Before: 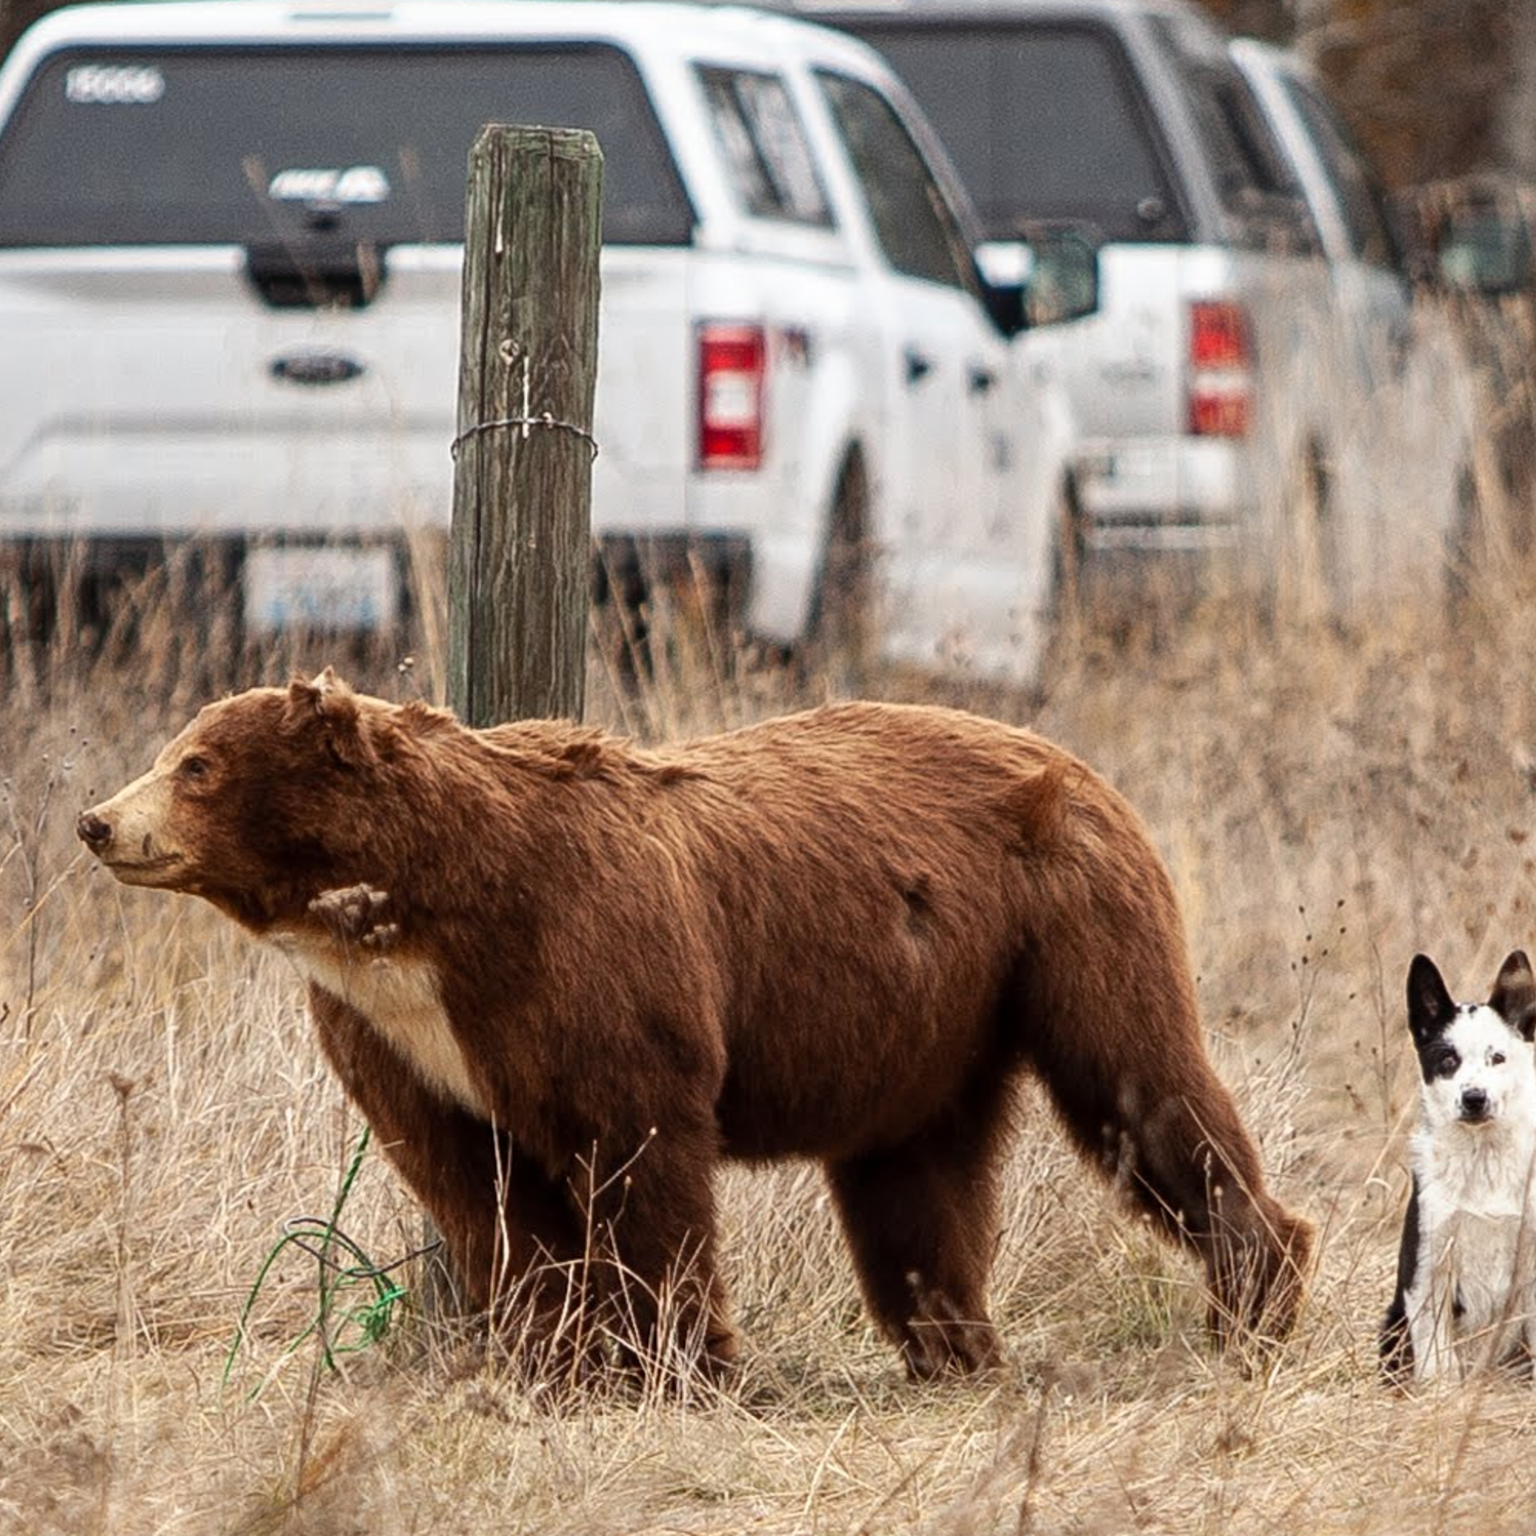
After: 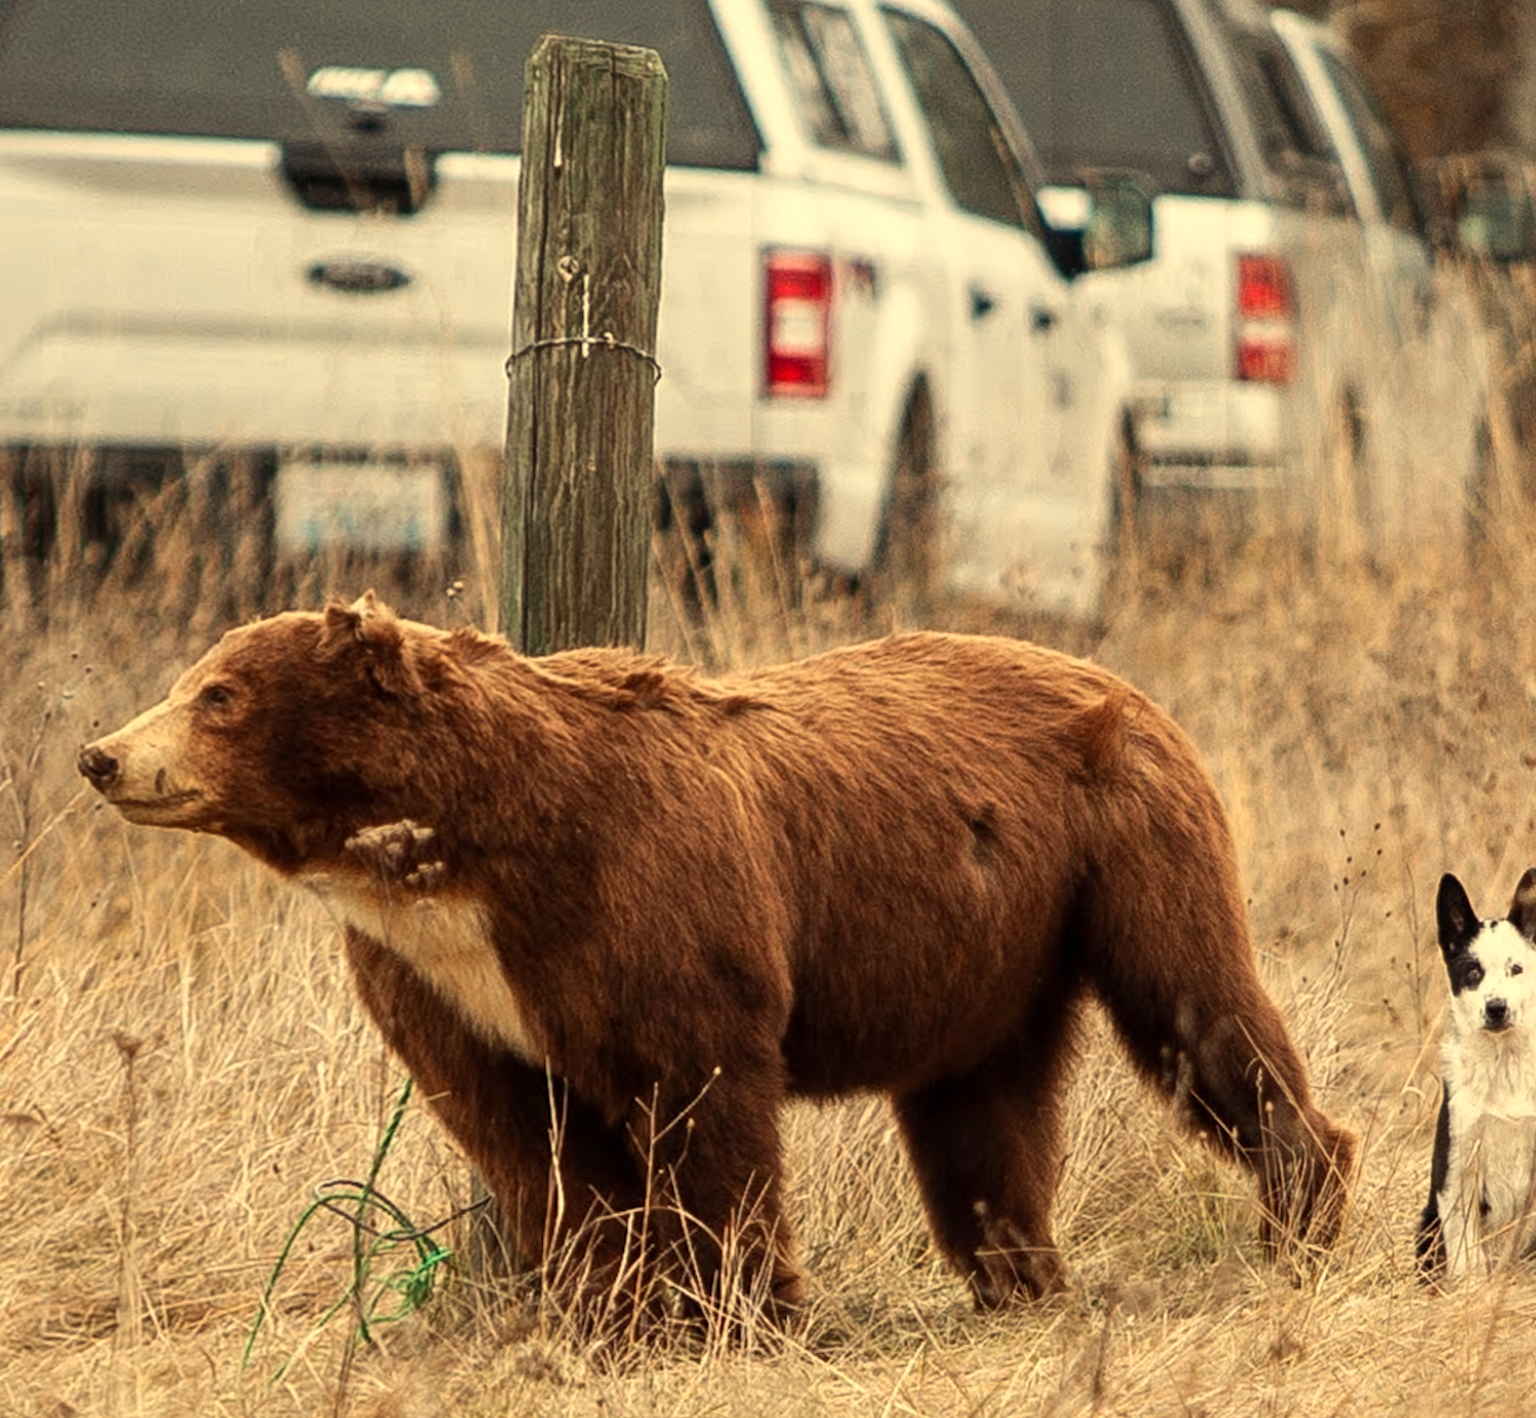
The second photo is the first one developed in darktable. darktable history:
white balance: red 1.08, blue 0.791
rotate and perspective: rotation -0.013°, lens shift (vertical) -0.027, lens shift (horizontal) 0.178, crop left 0.016, crop right 0.989, crop top 0.082, crop bottom 0.918
